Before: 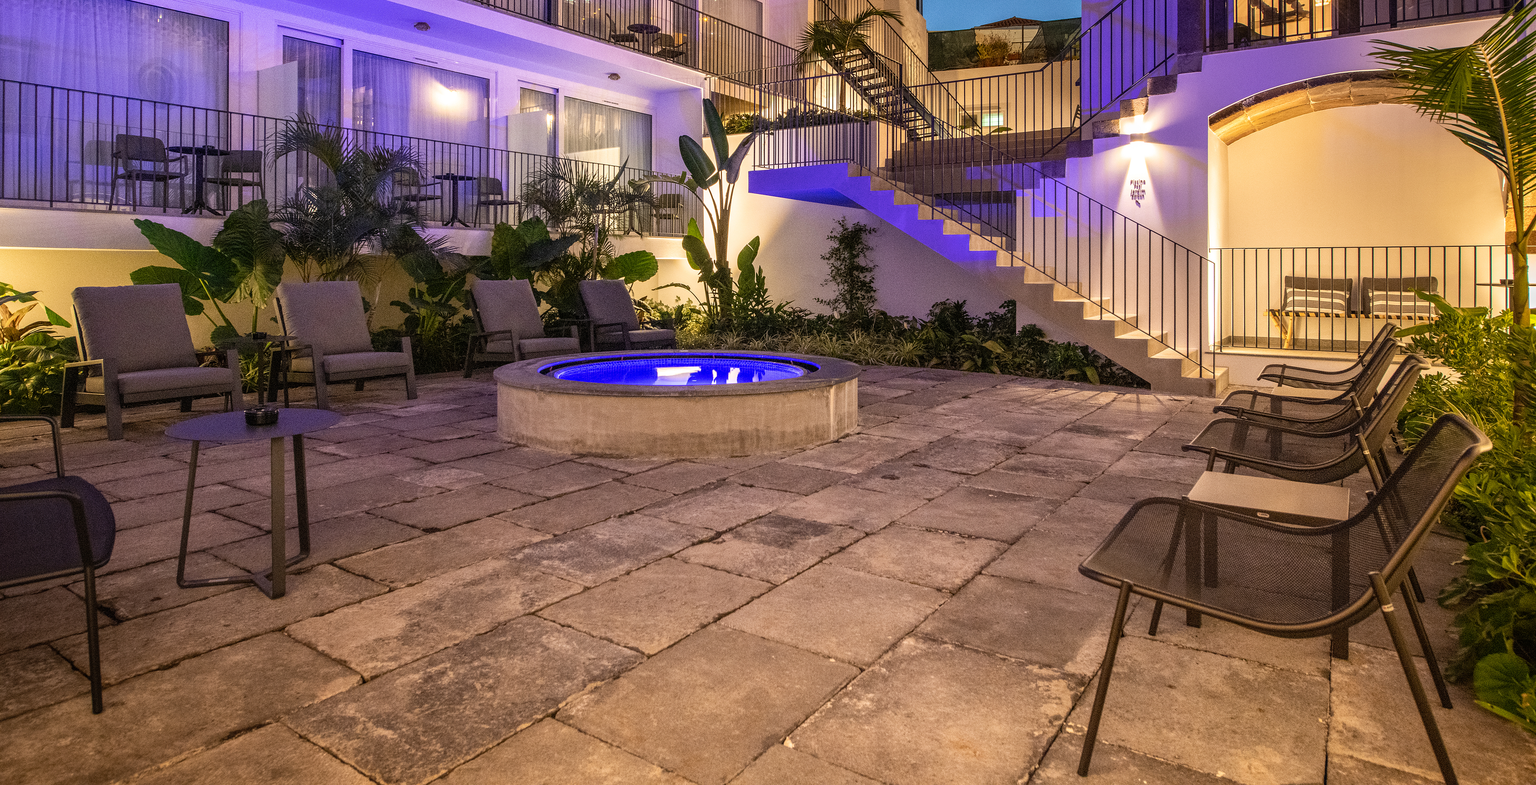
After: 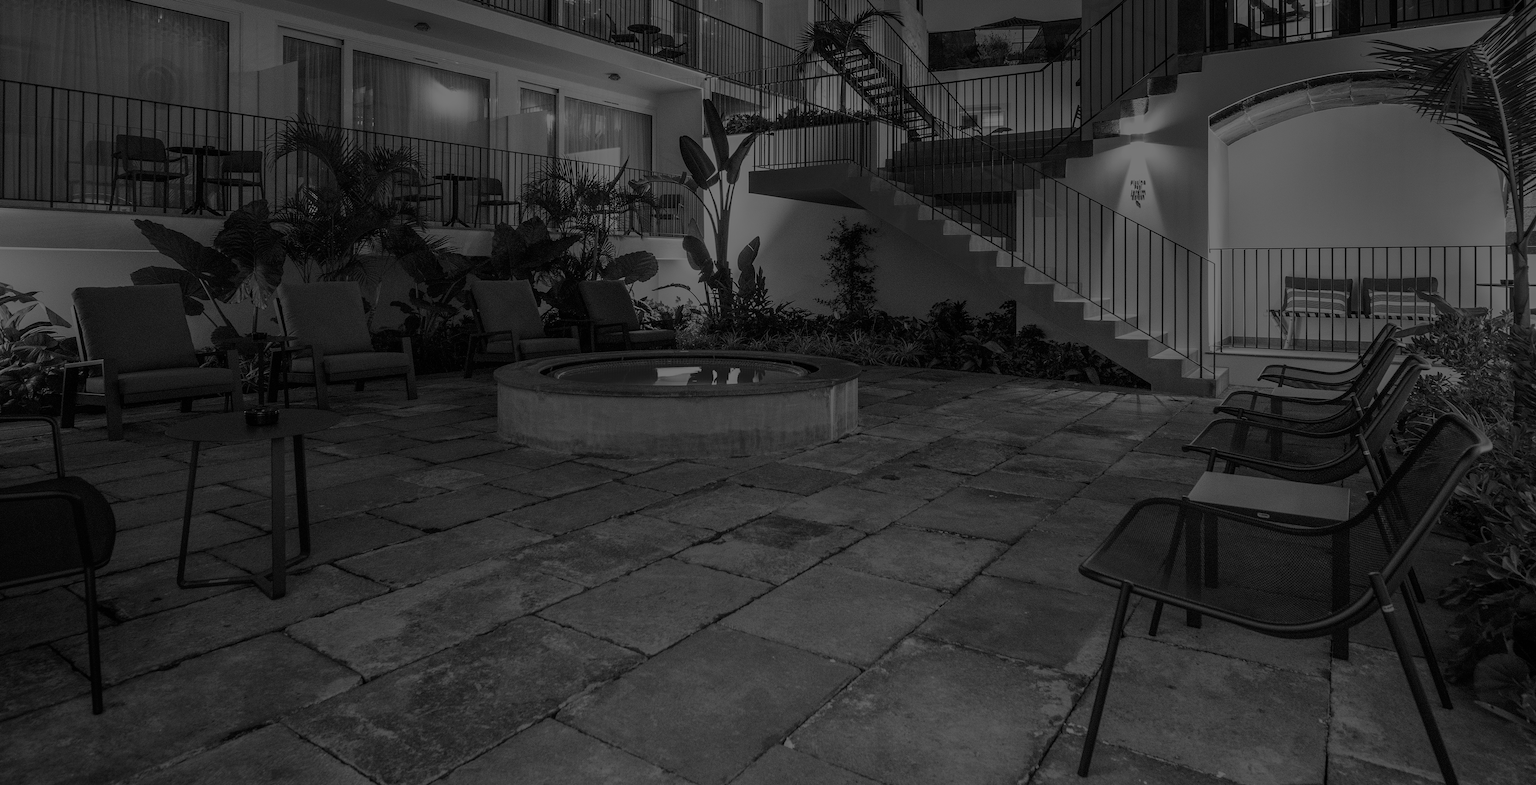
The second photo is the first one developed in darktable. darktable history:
monochrome: on, module defaults
exposure: exposure -2.446 EV, compensate highlight preservation false
rgb levels: preserve colors max RGB
